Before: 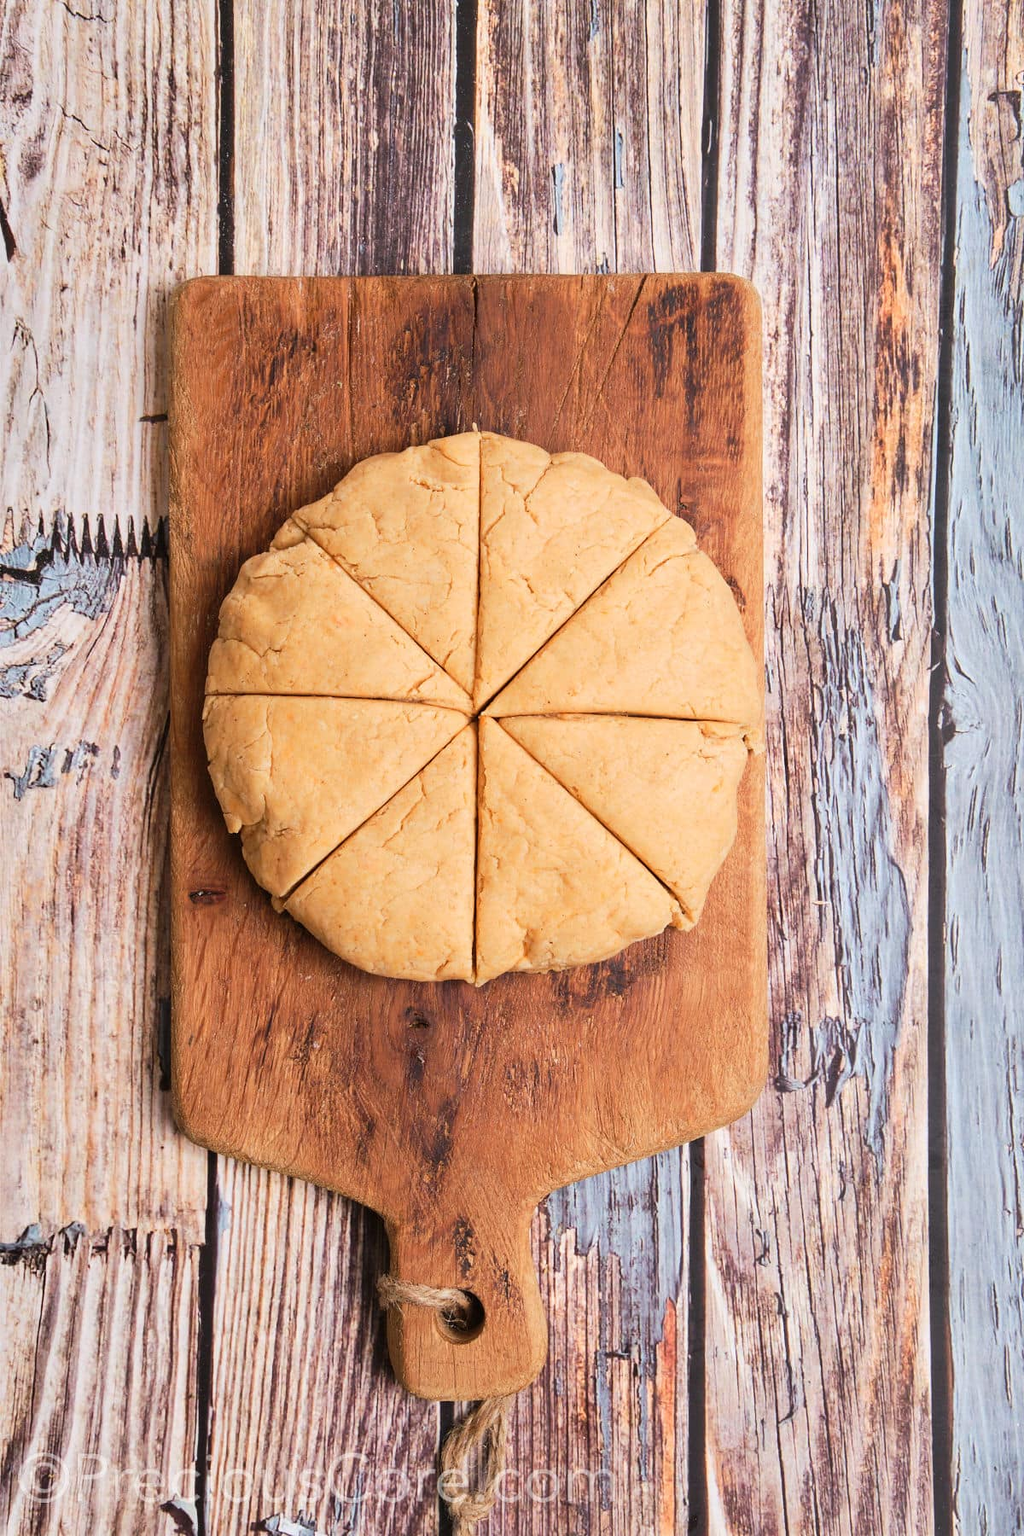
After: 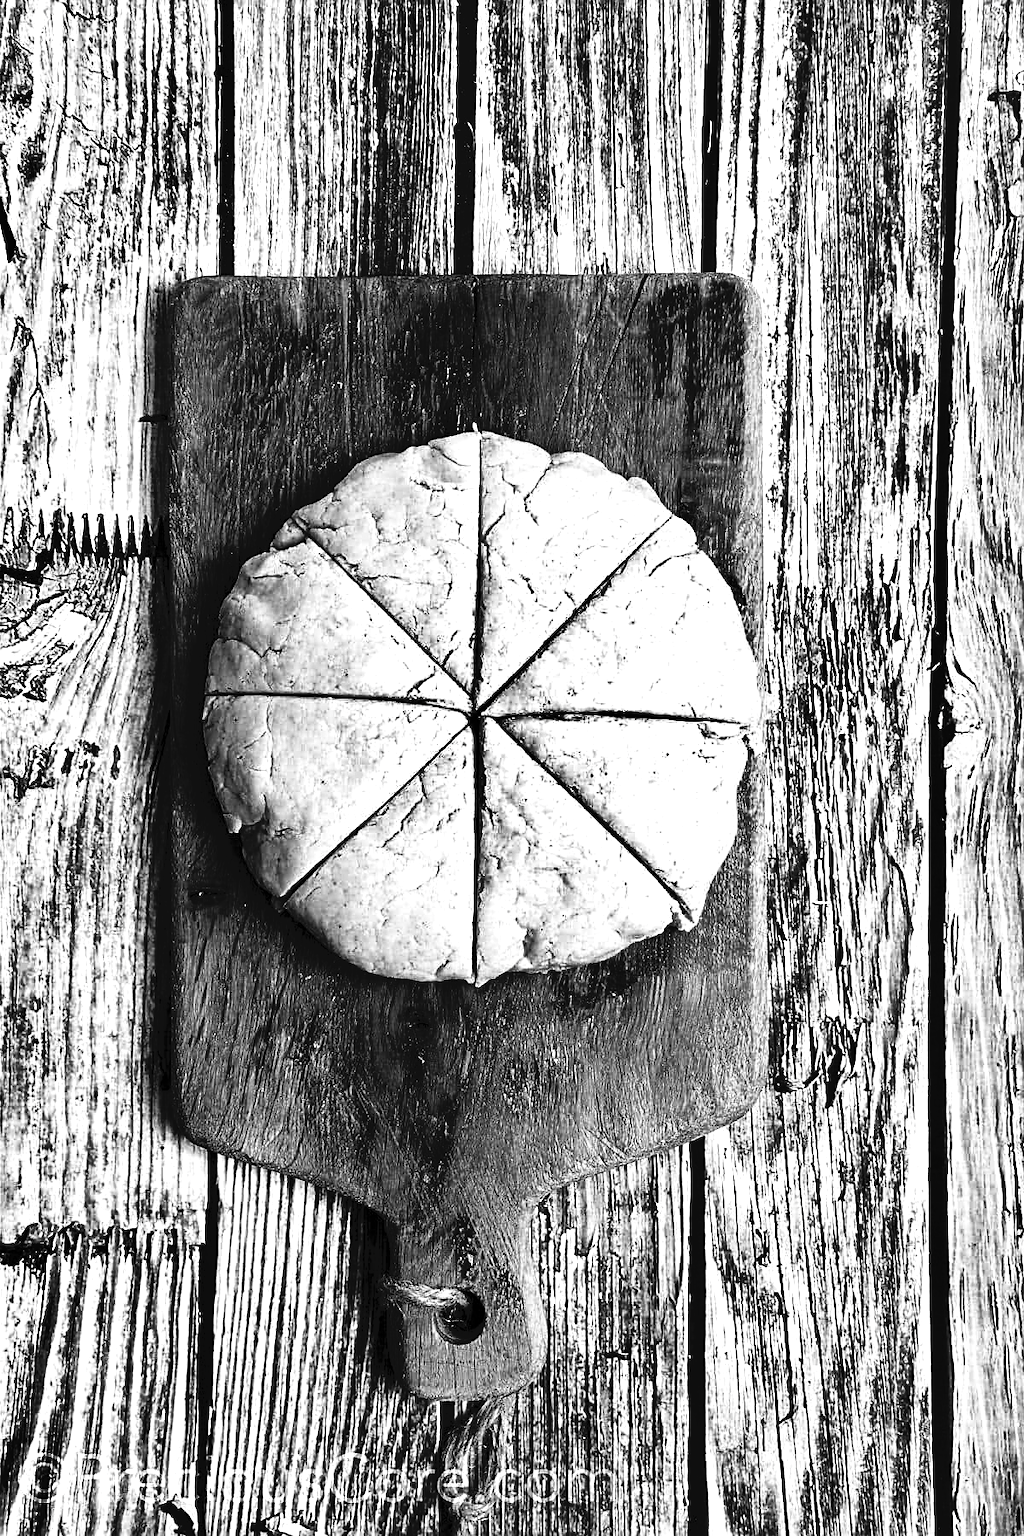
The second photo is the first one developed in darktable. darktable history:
sharpen: on, module defaults
contrast brightness saturation: contrast 0.02, brightness -1, saturation -1
shadows and highlights: shadows 24.5, highlights -78.15, soften with gaussian
color zones: curves: ch0 [(0, 0.497) (0.143, 0.5) (0.286, 0.5) (0.429, 0.483) (0.571, 0.116) (0.714, -0.006) (0.857, 0.28) (1, 0.497)]
tone equalizer: -8 EV 0.06 EV, smoothing diameter 25%, edges refinement/feathering 10, preserve details guided filter
tone curve: curves: ch0 [(0, 0) (0.003, 0.047) (0.011, 0.051) (0.025, 0.051) (0.044, 0.057) (0.069, 0.068) (0.1, 0.076) (0.136, 0.108) (0.177, 0.166) (0.224, 0.229) (0.277, 0.299) (0.335, 0.364) (0.399, 0.46) (0.468, 0.553) (0.543, 0.639) (0.623, 0.724) (0.709, 0.808) (0.801, 0.886) (0.898, 0.954) (1, 1)], preserve colors none
color balance: lift [1, 1.015, 1.004, 0.985], gamma [1, 0.958, 0.971, 1.042], gain [1, 0.956, 0.977, 1.044]
exposure: black level correction 0, exposure 0.7 EV, compensate exposure bias true, compensate highlight preservation false
